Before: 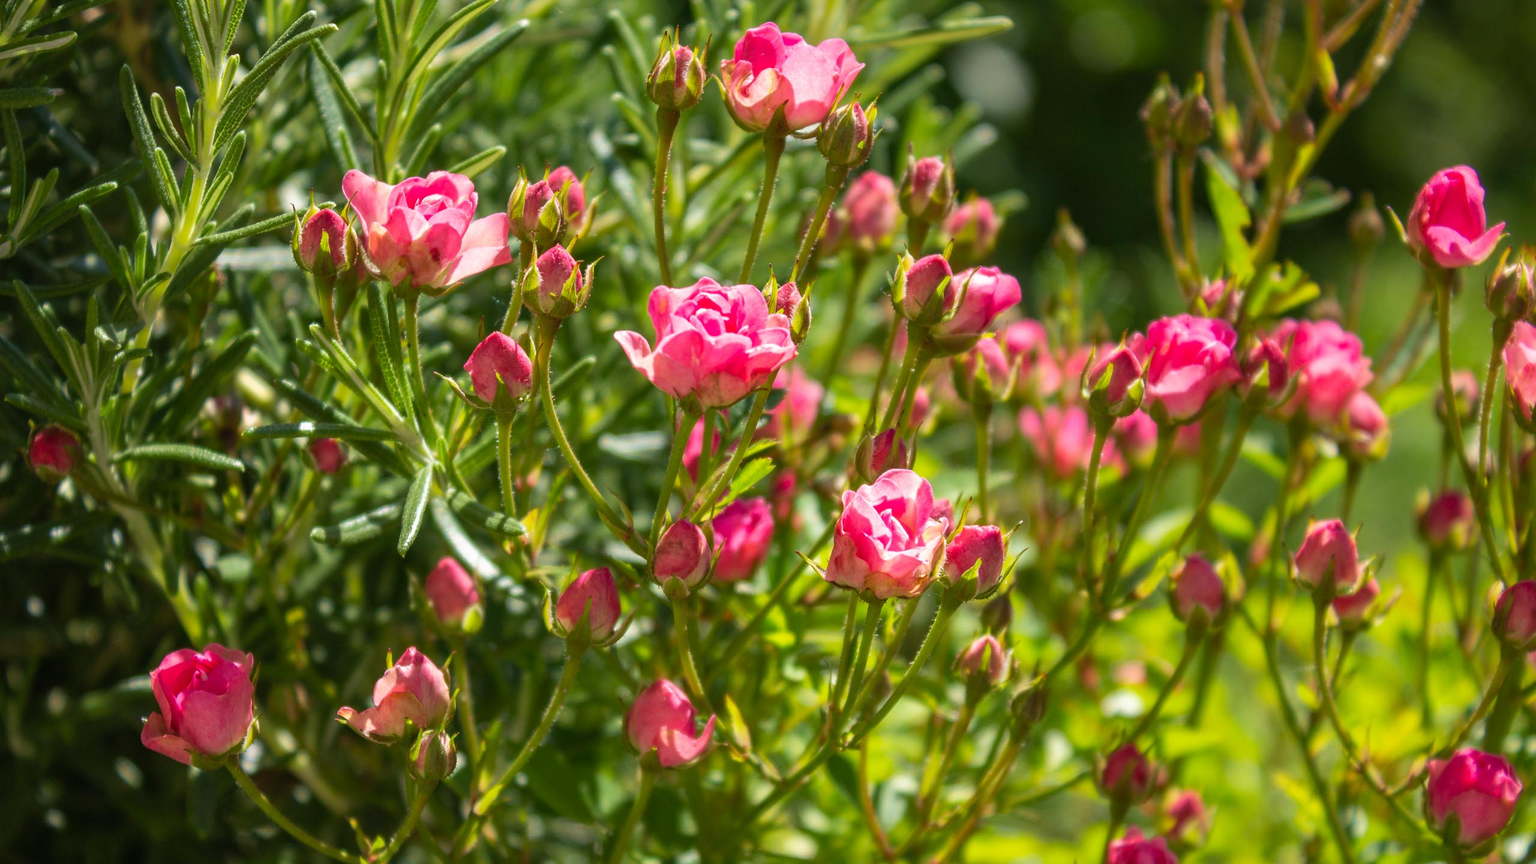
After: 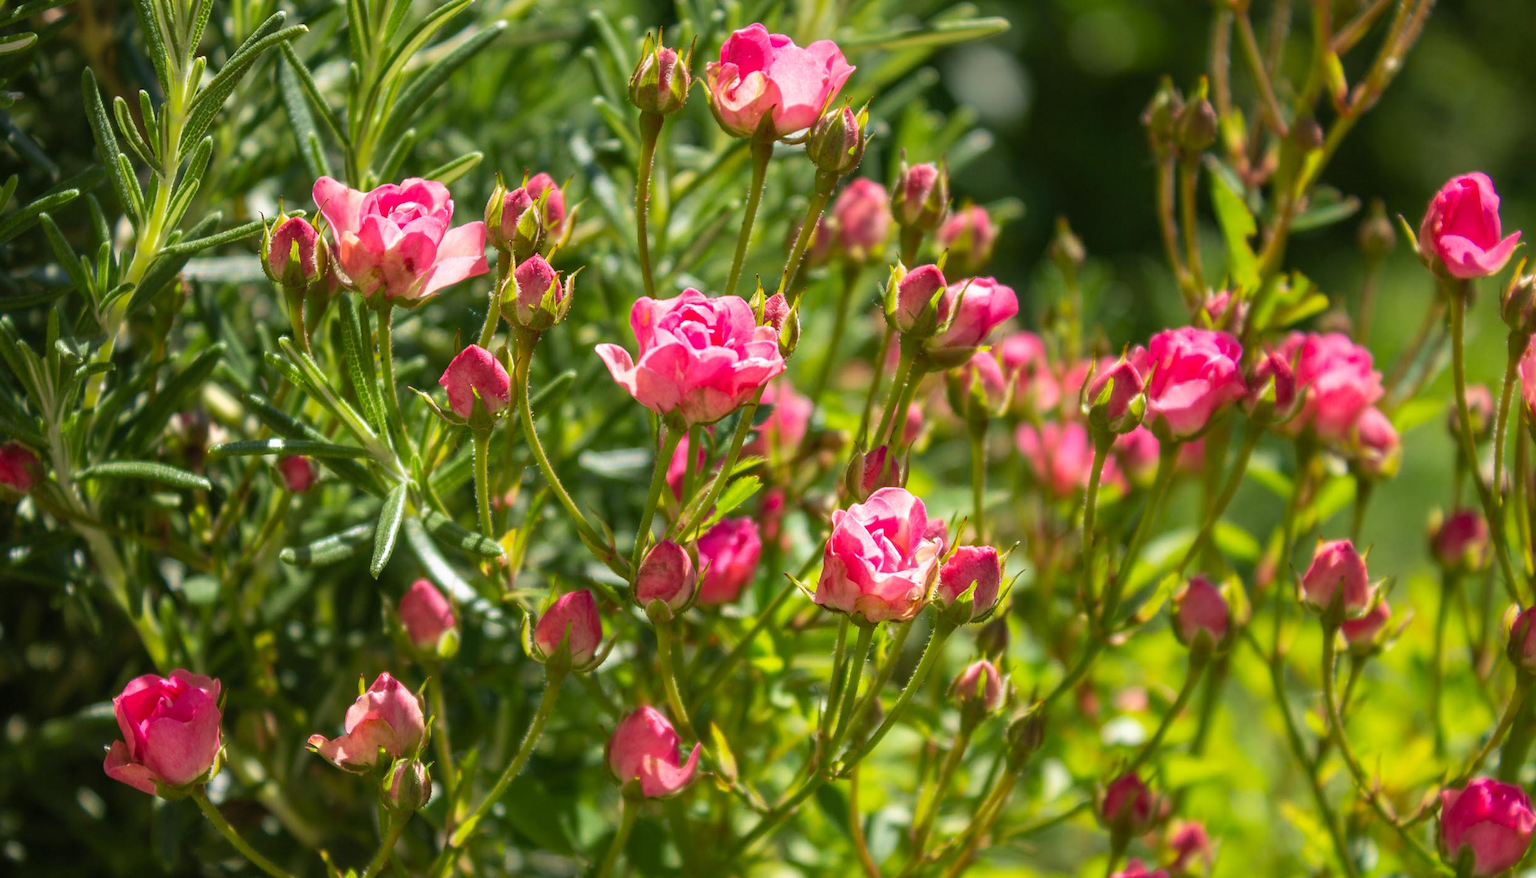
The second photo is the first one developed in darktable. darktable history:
crop and rotate: left 2.706%, right 1.014%, bottom 2.145%
color calibration: gray › normalize channels true, illuminant same as pipeline (D50), adaptation none (bypass), x 0.332, y 0.333, temperature 5006.05 K, gamut compression 0.026
